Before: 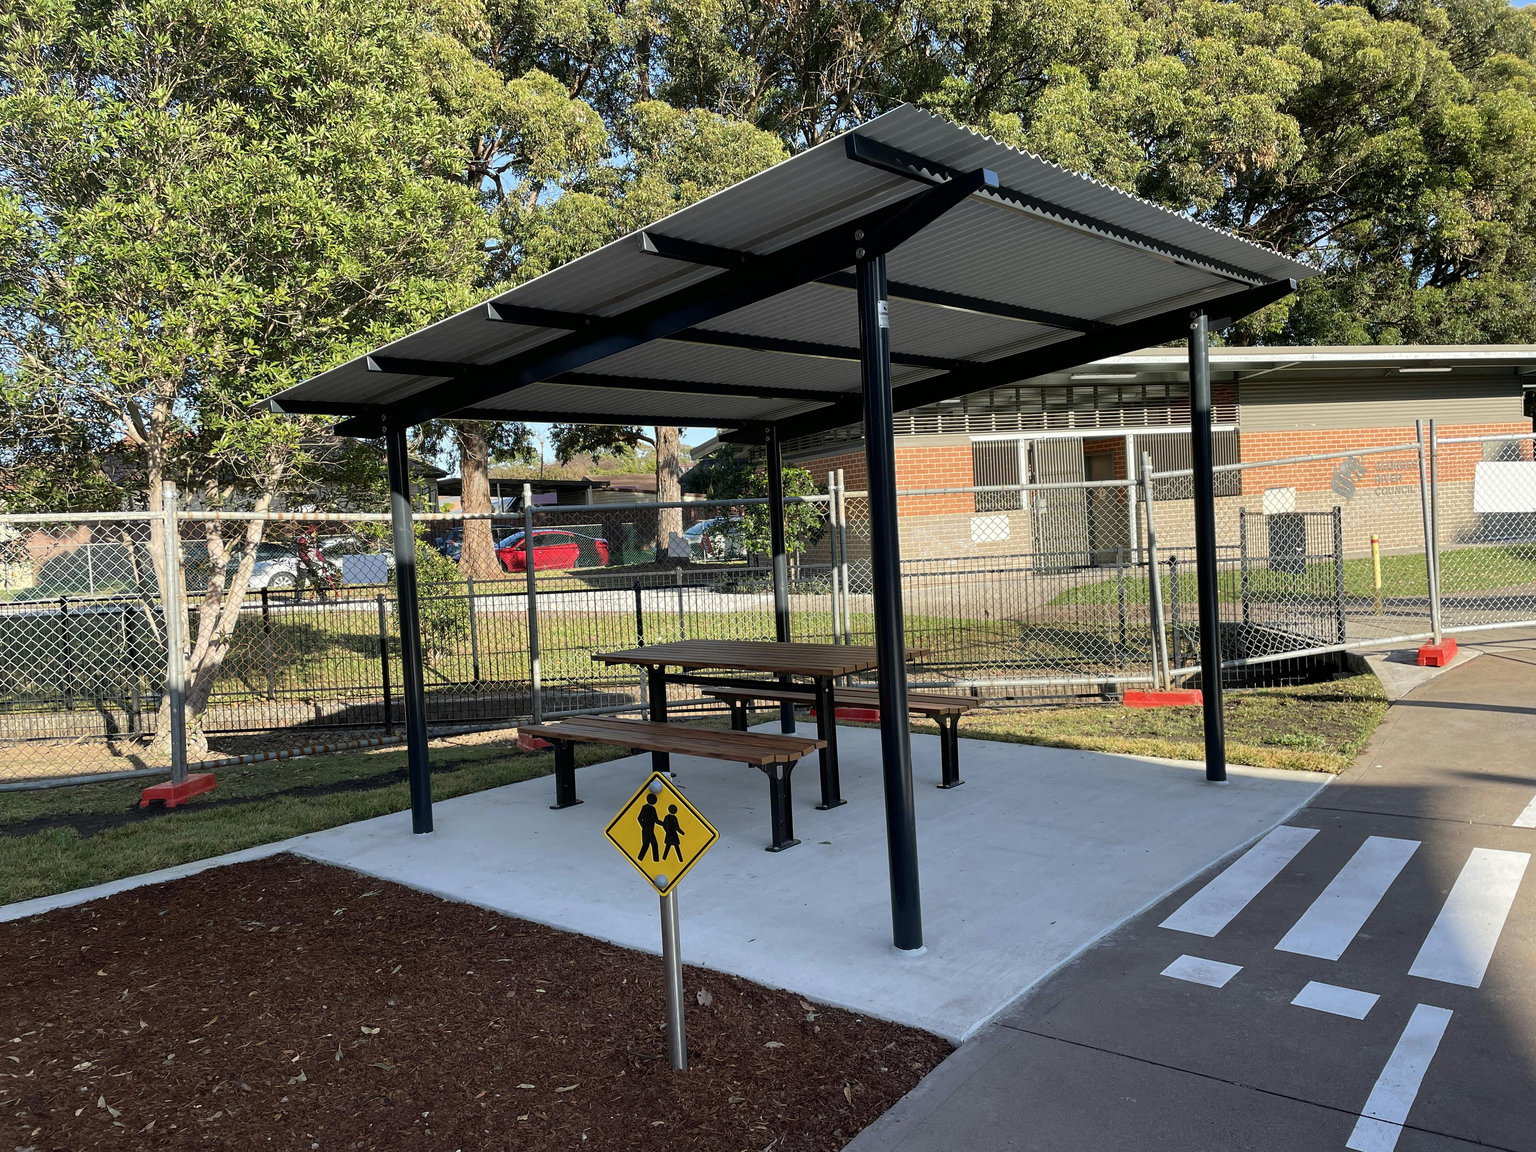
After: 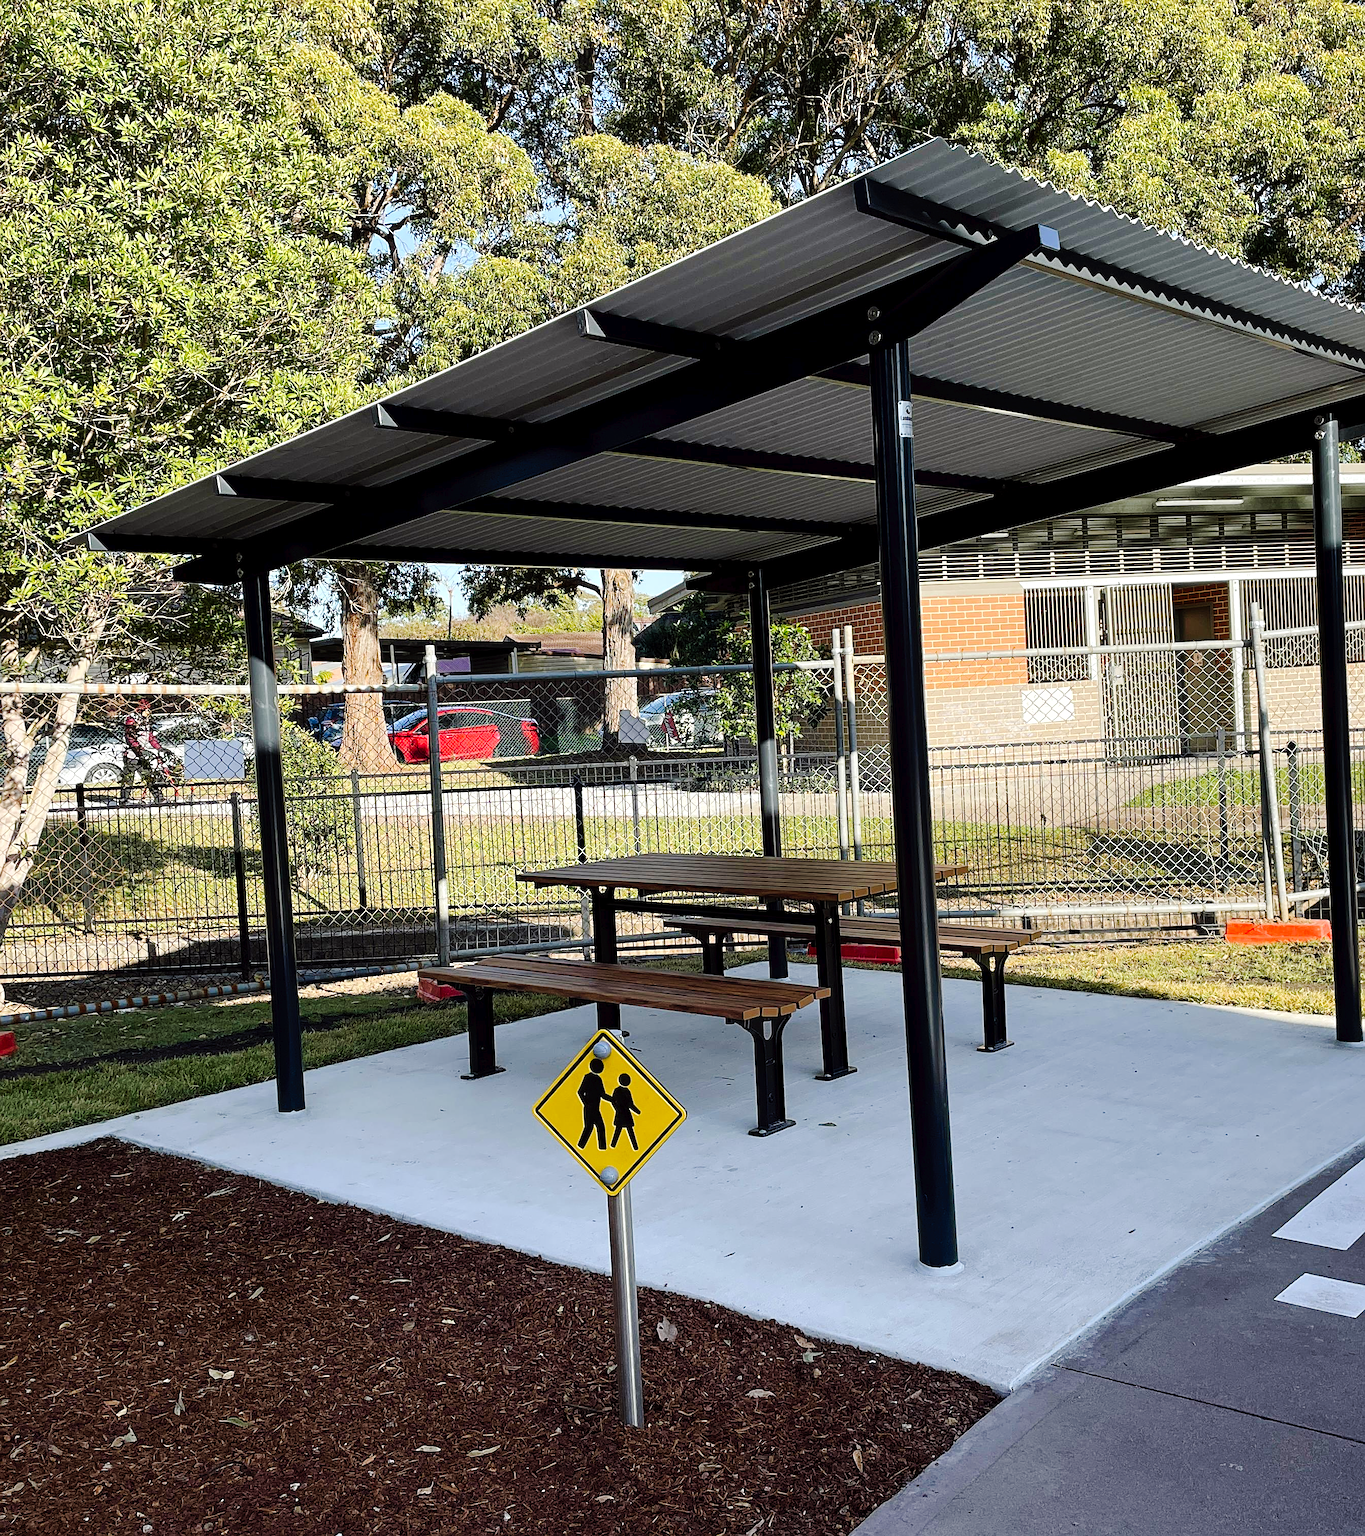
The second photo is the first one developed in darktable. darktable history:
tone curve: curves: ch0 [(0, 0) (0.003, 0.014) (0.011, 0.017) (0.025, 0.023) (0.044, 0.035) (0.069, 0.04) (0.1, 0.062) (0.136, 0.099) (0.177, 0.152) (0.224, 0.214) (0.277, 0.291) (0.335, 0.383) (0.399, 0.487) (0.468, 0.581) (0.543, 0.662) (0.623, 0.738) (0.709, 0.802) (0.801, 0.871) (0.898, 0.936) (1, 1)], preserve colors none
crop and rotate: left 13.342%, right 19.991%
exposure: black level correction 0.002, compensate highlight preservation false
sharpen: on, module defaults
color balance: lift [1, 1, 0.999, 1.001], gamma [1, 1.003, 1.005, 0.995], gain [1, 0.992, 0.988, 1.012], contrast 5%, output saturation 110%
